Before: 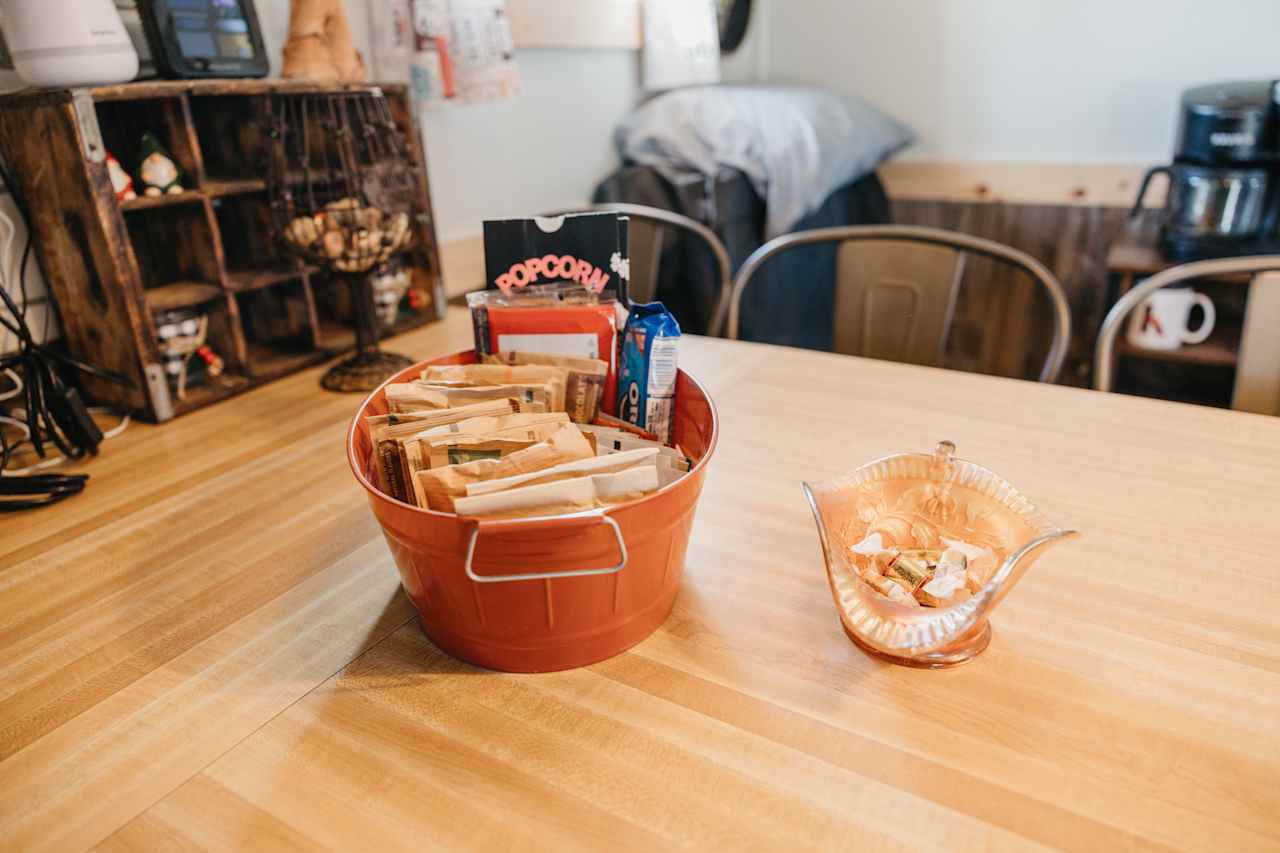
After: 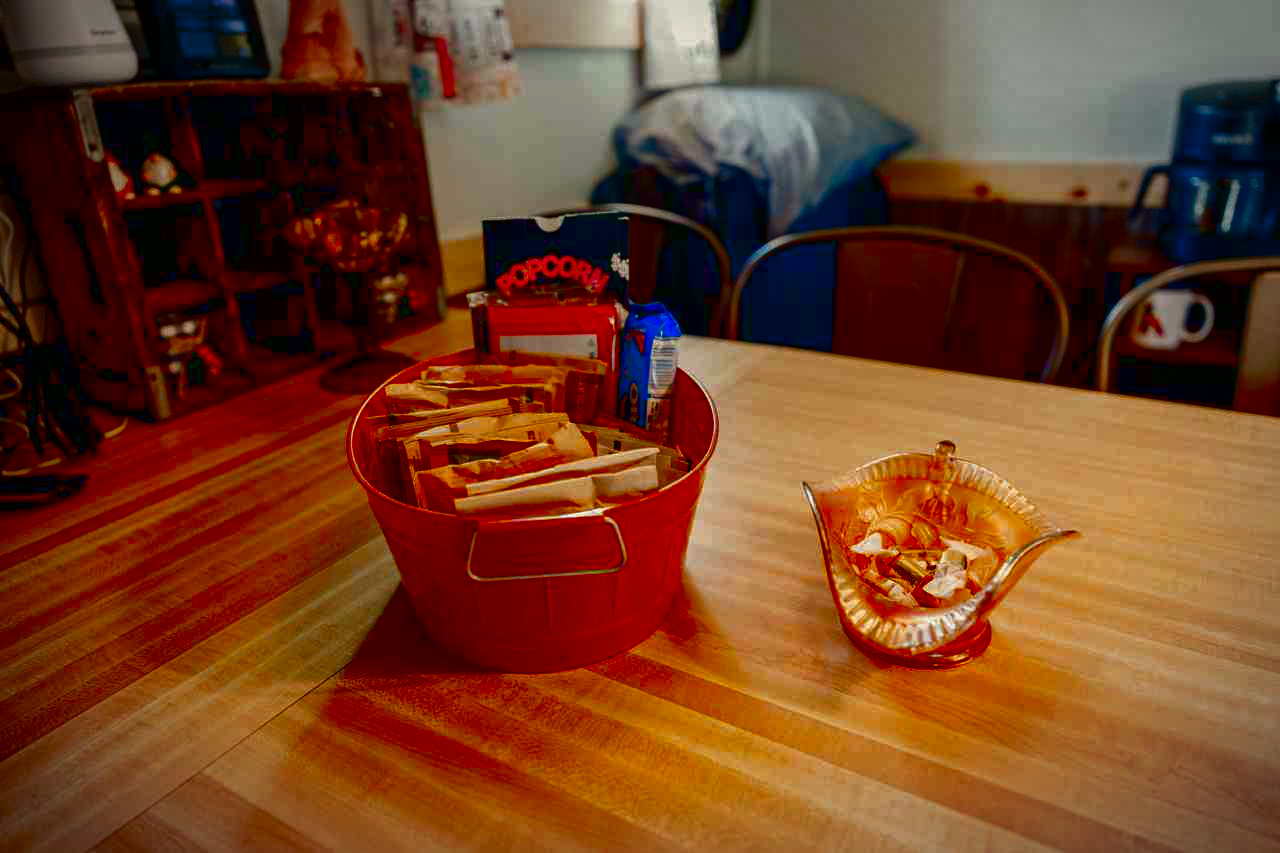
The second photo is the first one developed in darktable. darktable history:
vignetting: automatic ratio true
color balance rgb: shadows lift › chroma 2.942%, shadows lift › hue 242.28°, power › chroma 0.472%, power › hue 262.57°, highlights gain › luminance 5.631%, highlights gain › chroma 2.577%, highlights gain › hue 87.99°, shadows fall-off 101.649%, perceptual saturation grading › global saturation 0.378%, perceptual saturation grading › highlights -17.583%, perceptual saturation grading › mid-tones 32.745%, perceptual saturation grading › shadows 50.316%, mask middle-gray fulcrum 22.331%, global vibrance 20%
contrast brightness saturation: brightness -0.988, saturation 0.986
